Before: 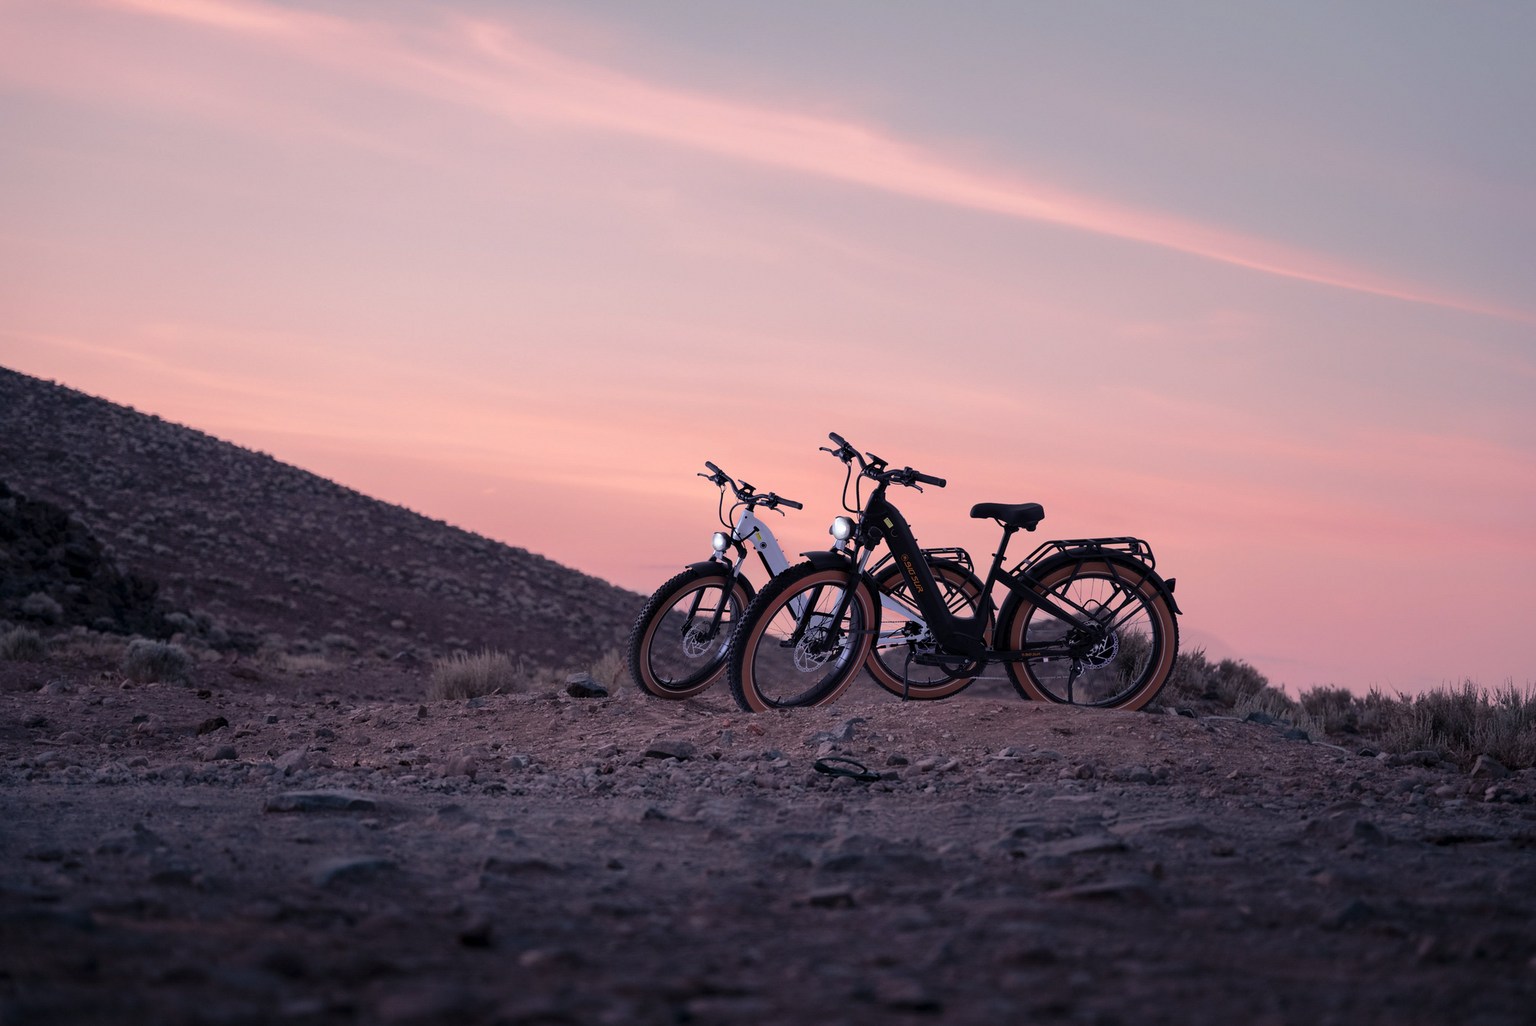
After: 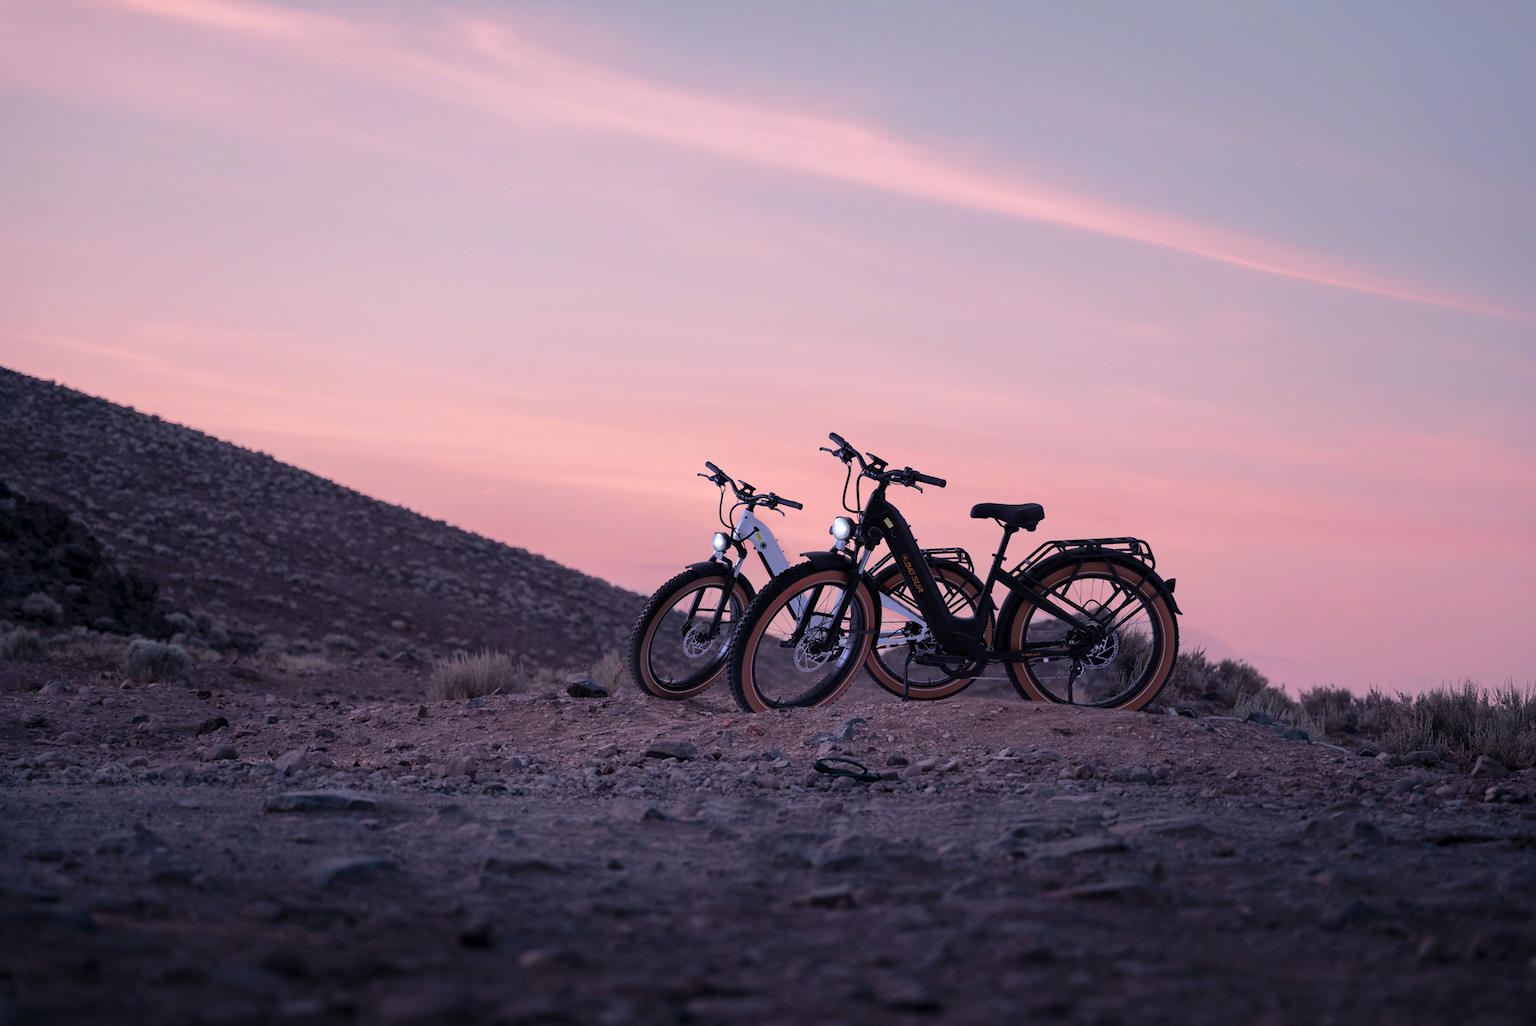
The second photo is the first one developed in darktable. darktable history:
white balance: red 0.984, blue 1.059
tone equalizer: on, module defaults
